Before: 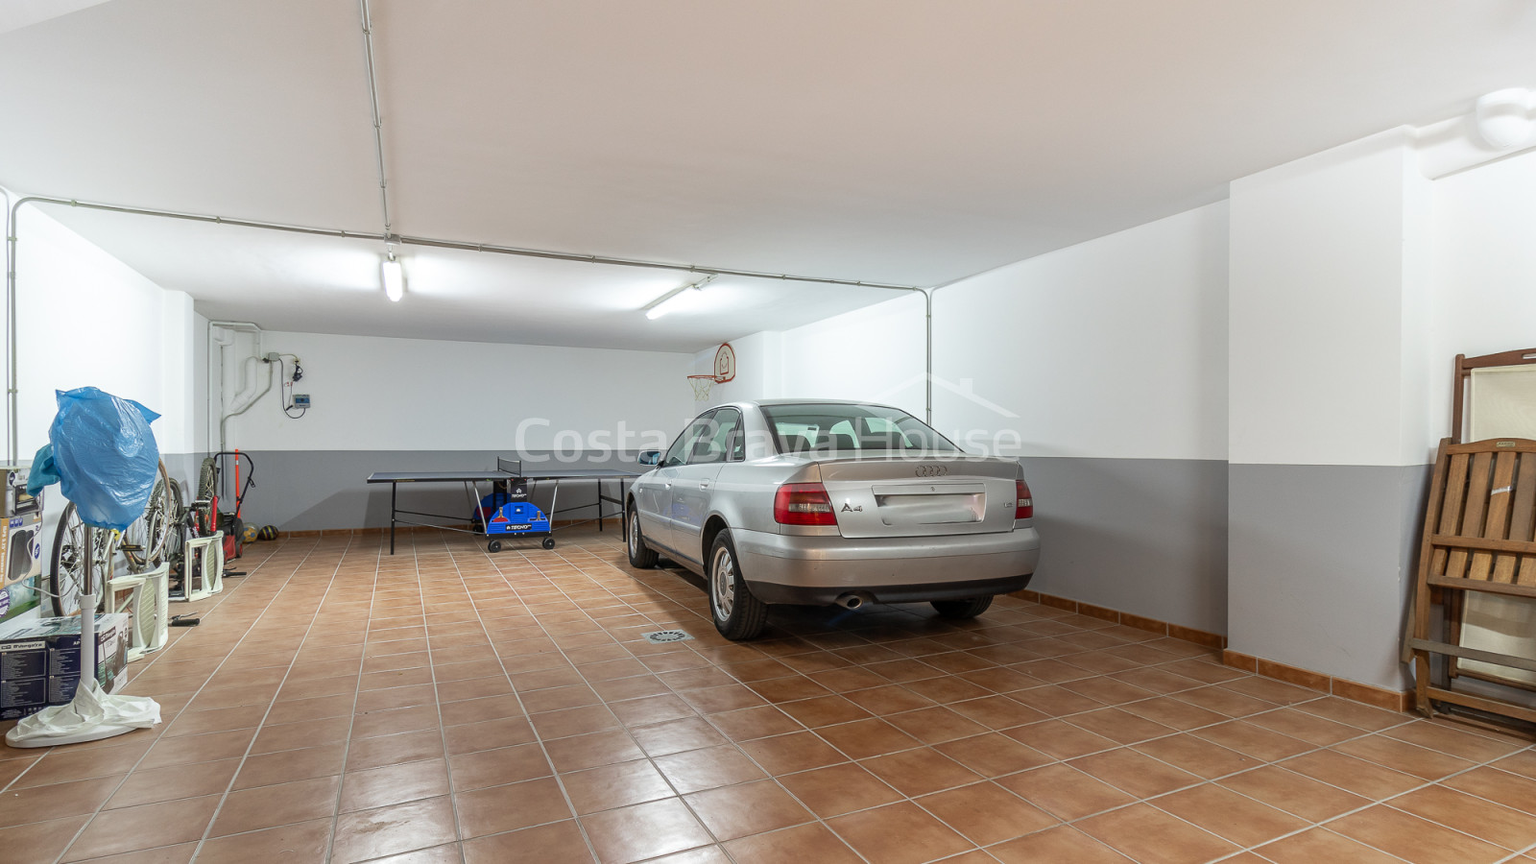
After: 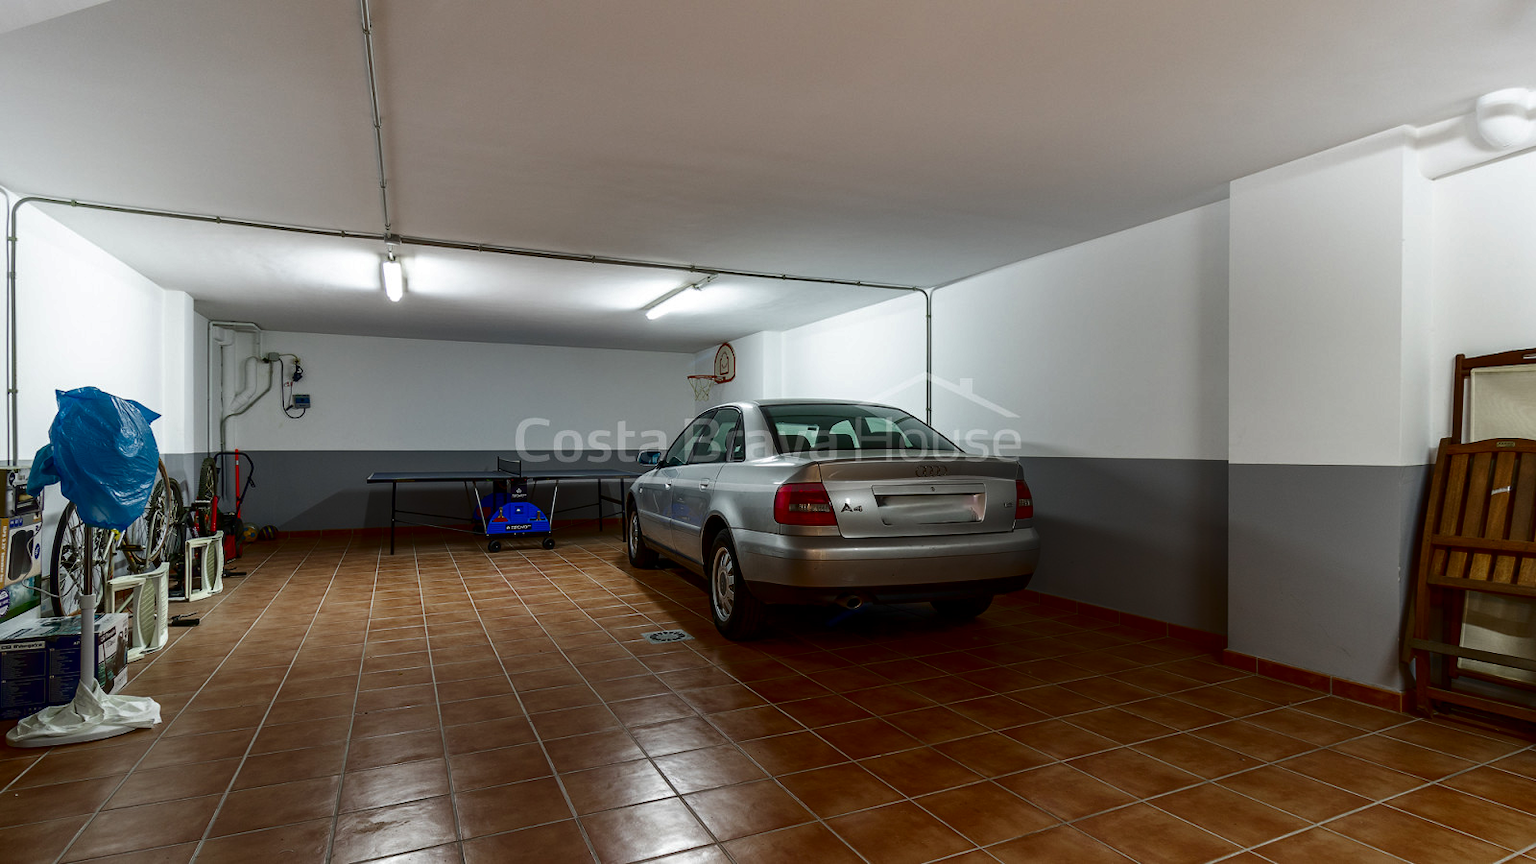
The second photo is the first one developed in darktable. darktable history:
contrast brightness saturation: contrast 0.086, brightness -0.607, saturation 0.167
